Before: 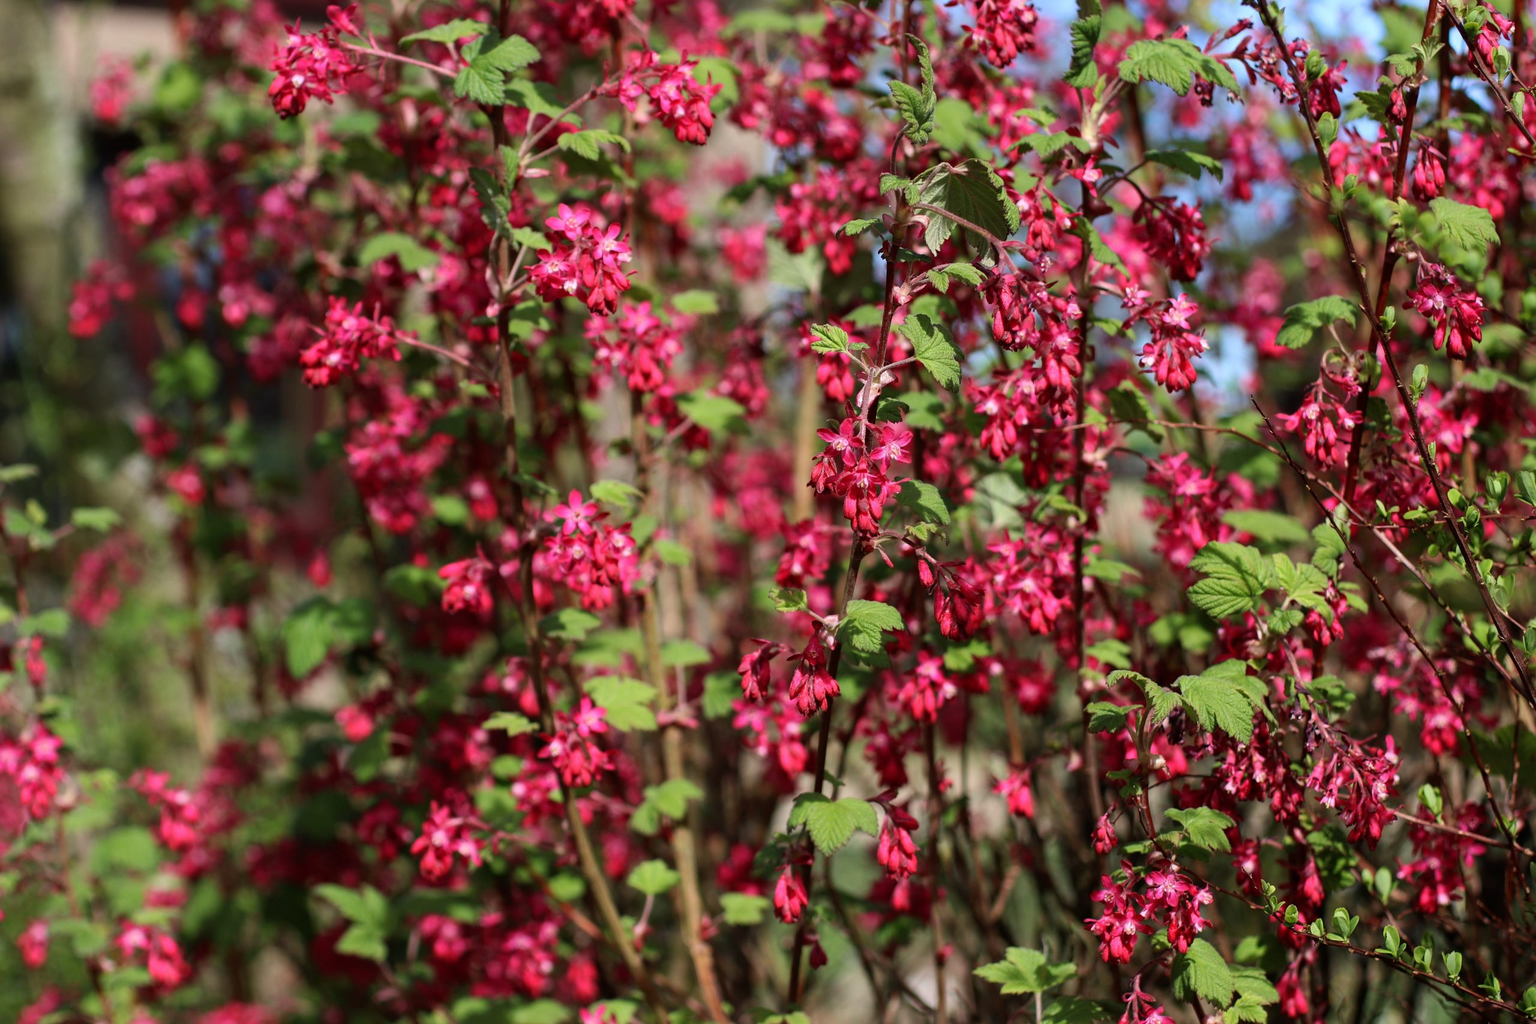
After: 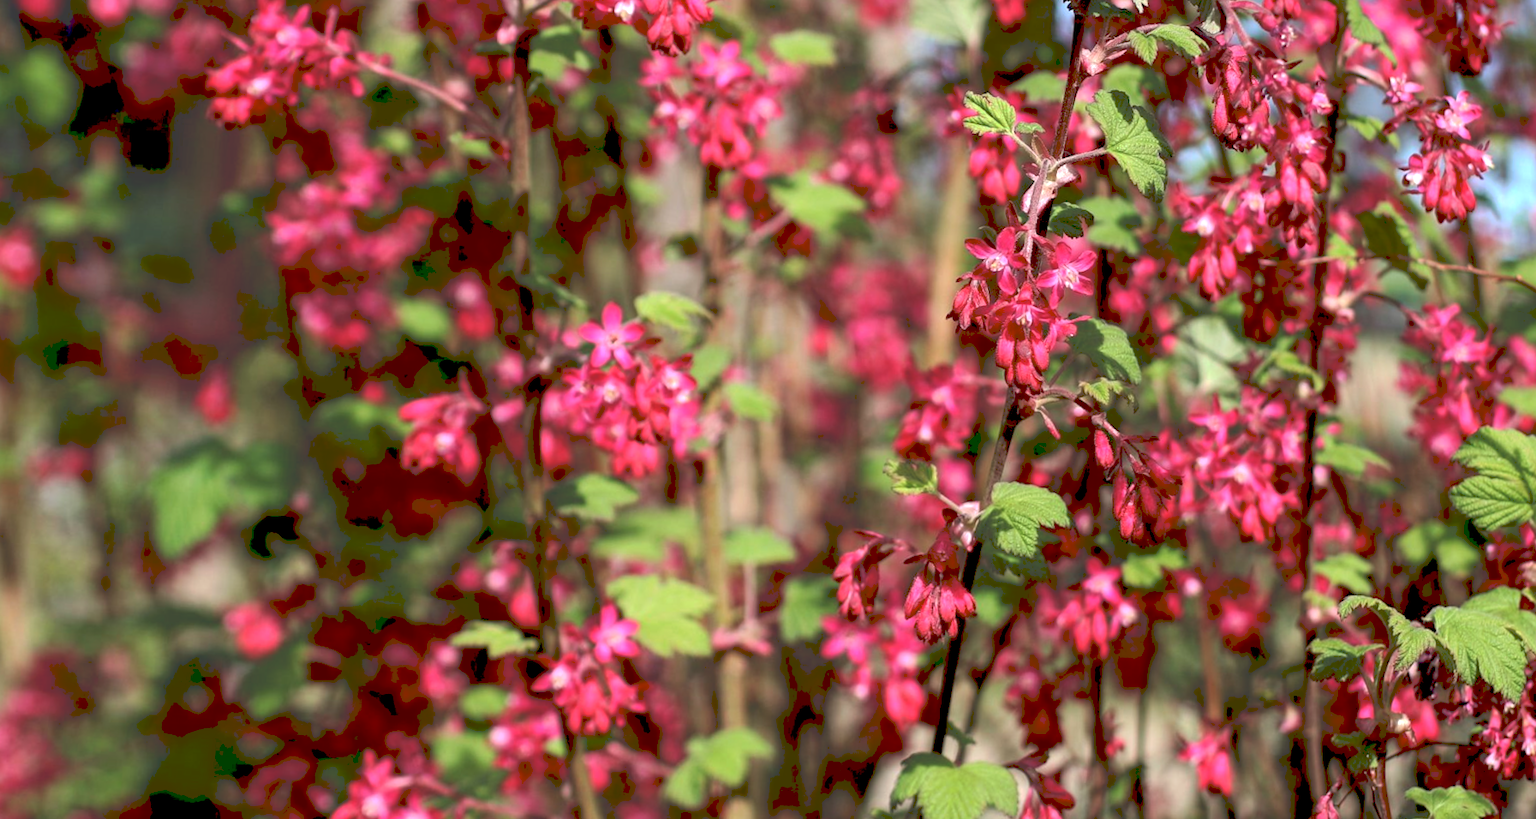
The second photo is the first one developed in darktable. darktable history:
crop and rotate: angle -3.37°, left 9.79%, top 20.73%, right 12.42%, bottom 11.82%
tone curve: curves: ch0 [(0, 0) (0.003, 0.238) (0.011, 0.238) (0.025, 0.242) (0.044, 0.256) (0.069, 0.277) (0.1, 0.294) (0.136, 0.315) (0.177, 0.345) (0.224, 0.379) (0.277, 0.419) (0.335, 0.463) (0.399, 0.511) (0.468, 0.566) (0.543, 0.627) (0.623, 0.687) (0.709, 0.75) (0.801, 0.824) (0.898, 0.89) (1, 1)], preserve colors none
rotate and perspective: rotation -0.013°, lens shift (vertical) -0.027, lens shift (horizontal) 0.178, crop left 0.016, crop right 0.989, crop top 0.082, crop bottom 0.918
color balance: lift [0.991, 1, 1, 1], gamma [0.996, 1, 1, 1], input saturation 98.52%, contrast 20.34%, output saturation 103.72%
